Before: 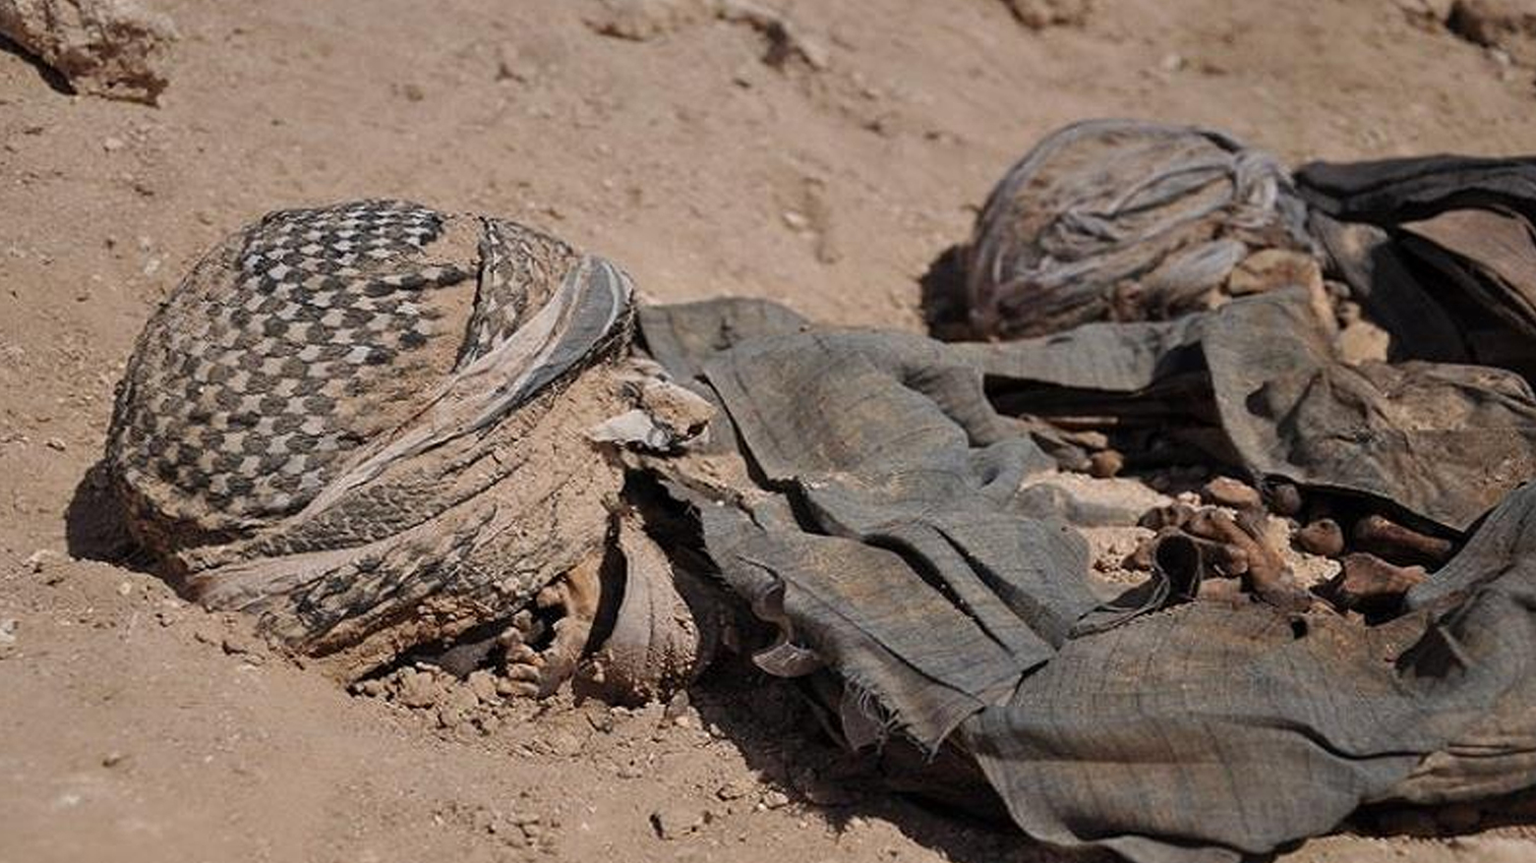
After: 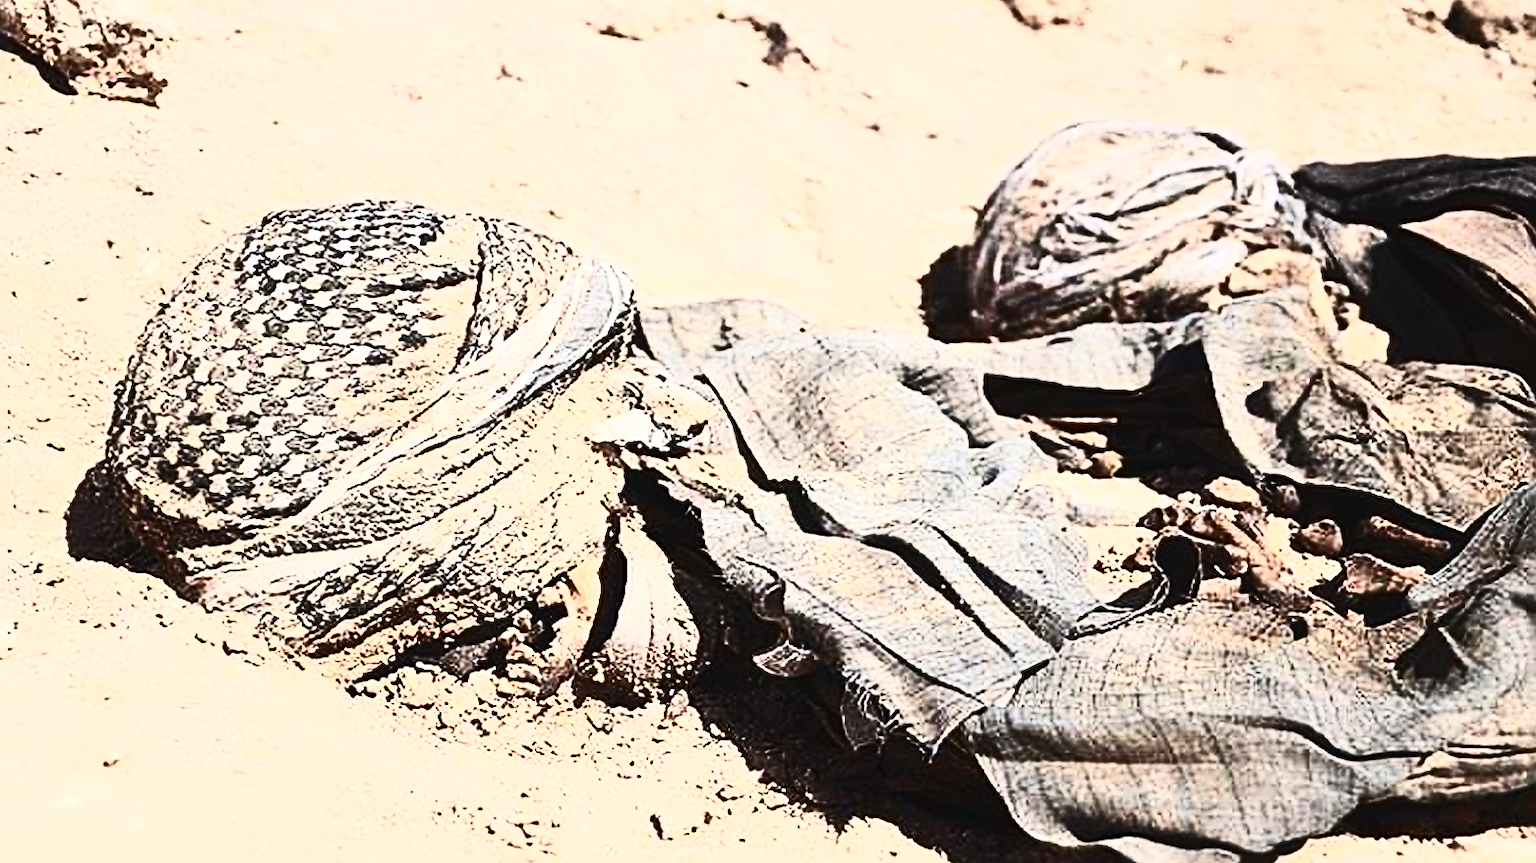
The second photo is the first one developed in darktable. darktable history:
contrast equalizer: y [[0.5, 0.488, 0.462, 0.461, 0.491, 0.5], [0.5 ×6], [0.5 ×6], [0 ×6], [0 ×6]]
sharpen: radius 3.05, amount 0.76
exposure: black level correction -0.006, exposure 1 EV, compensate highlight preservation false
contrast brightness saturation: contrast 0.921, brightness 0.195
